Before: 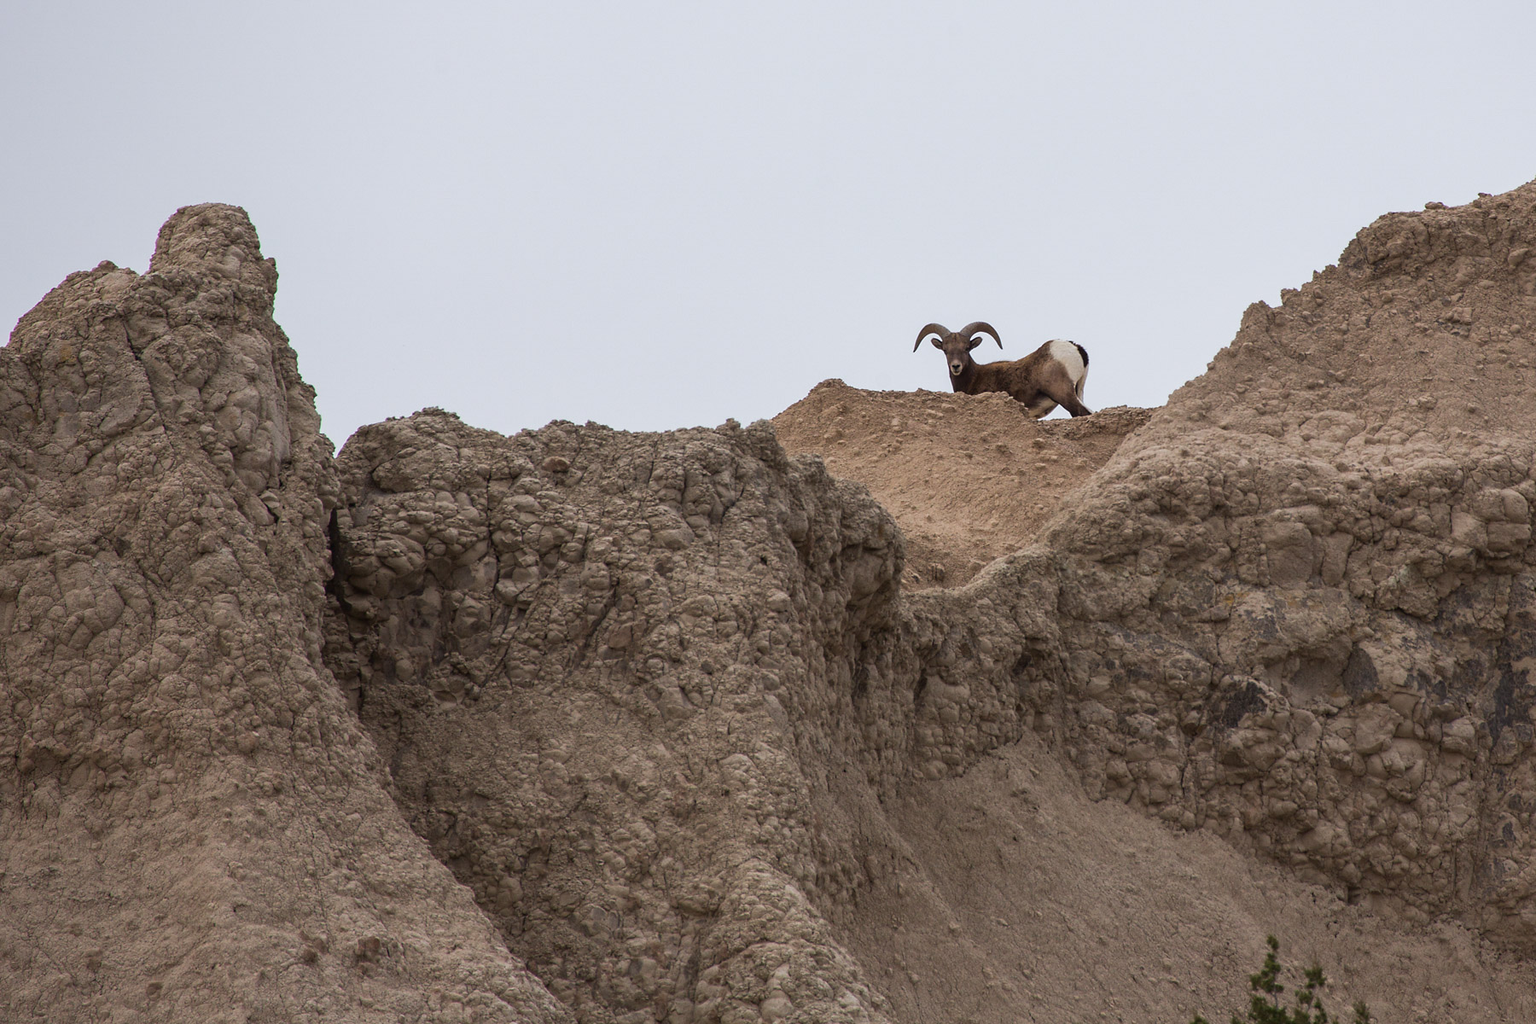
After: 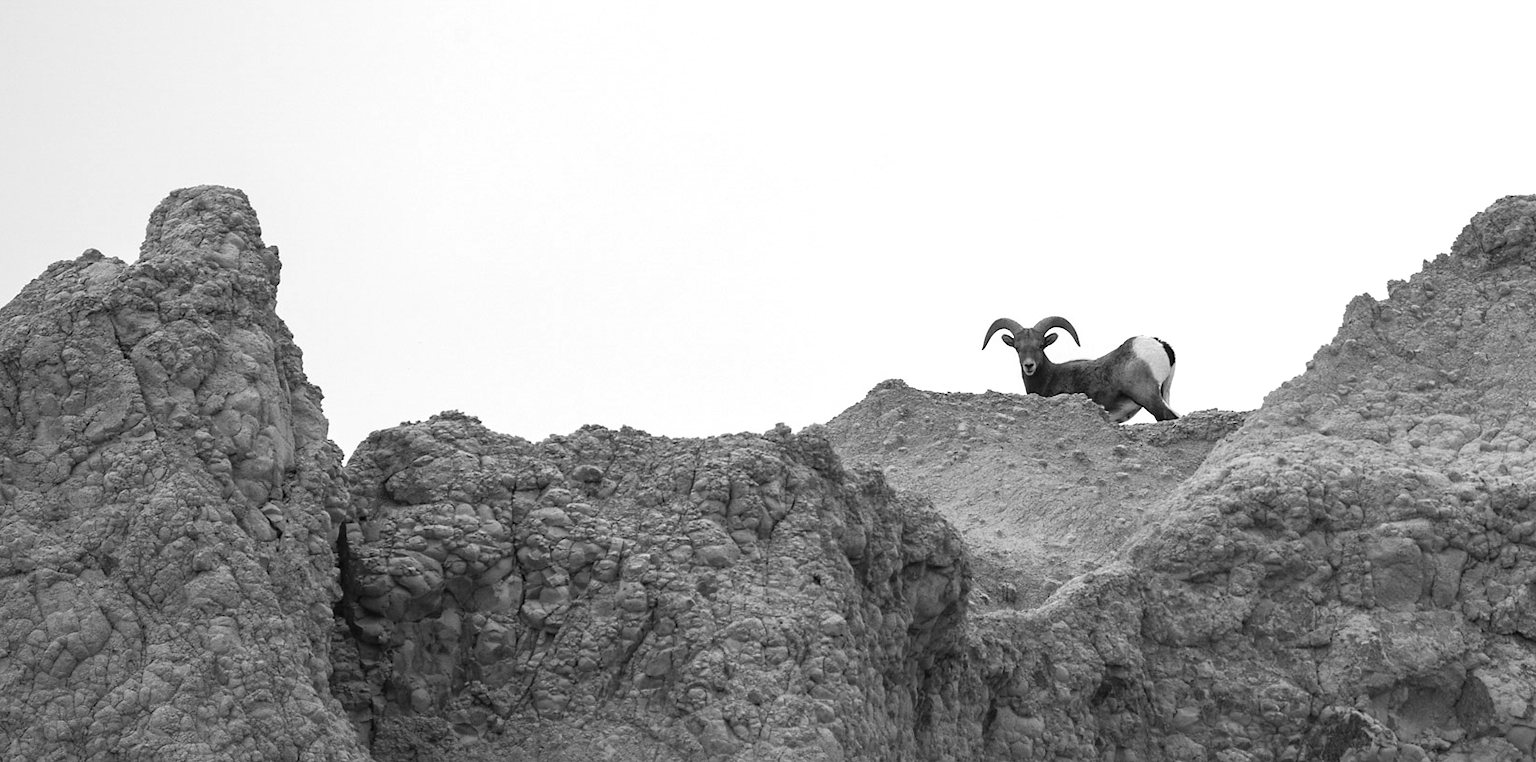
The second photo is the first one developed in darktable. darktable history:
crop: left 1.509%, top 3.452%, right 7.696%, bottom 28.452%
monochrome: on, module defaults
exposure: black level correction 0.001, exposure 0.5 EV, compensate exposure bias true, compensate highlight preservation false
